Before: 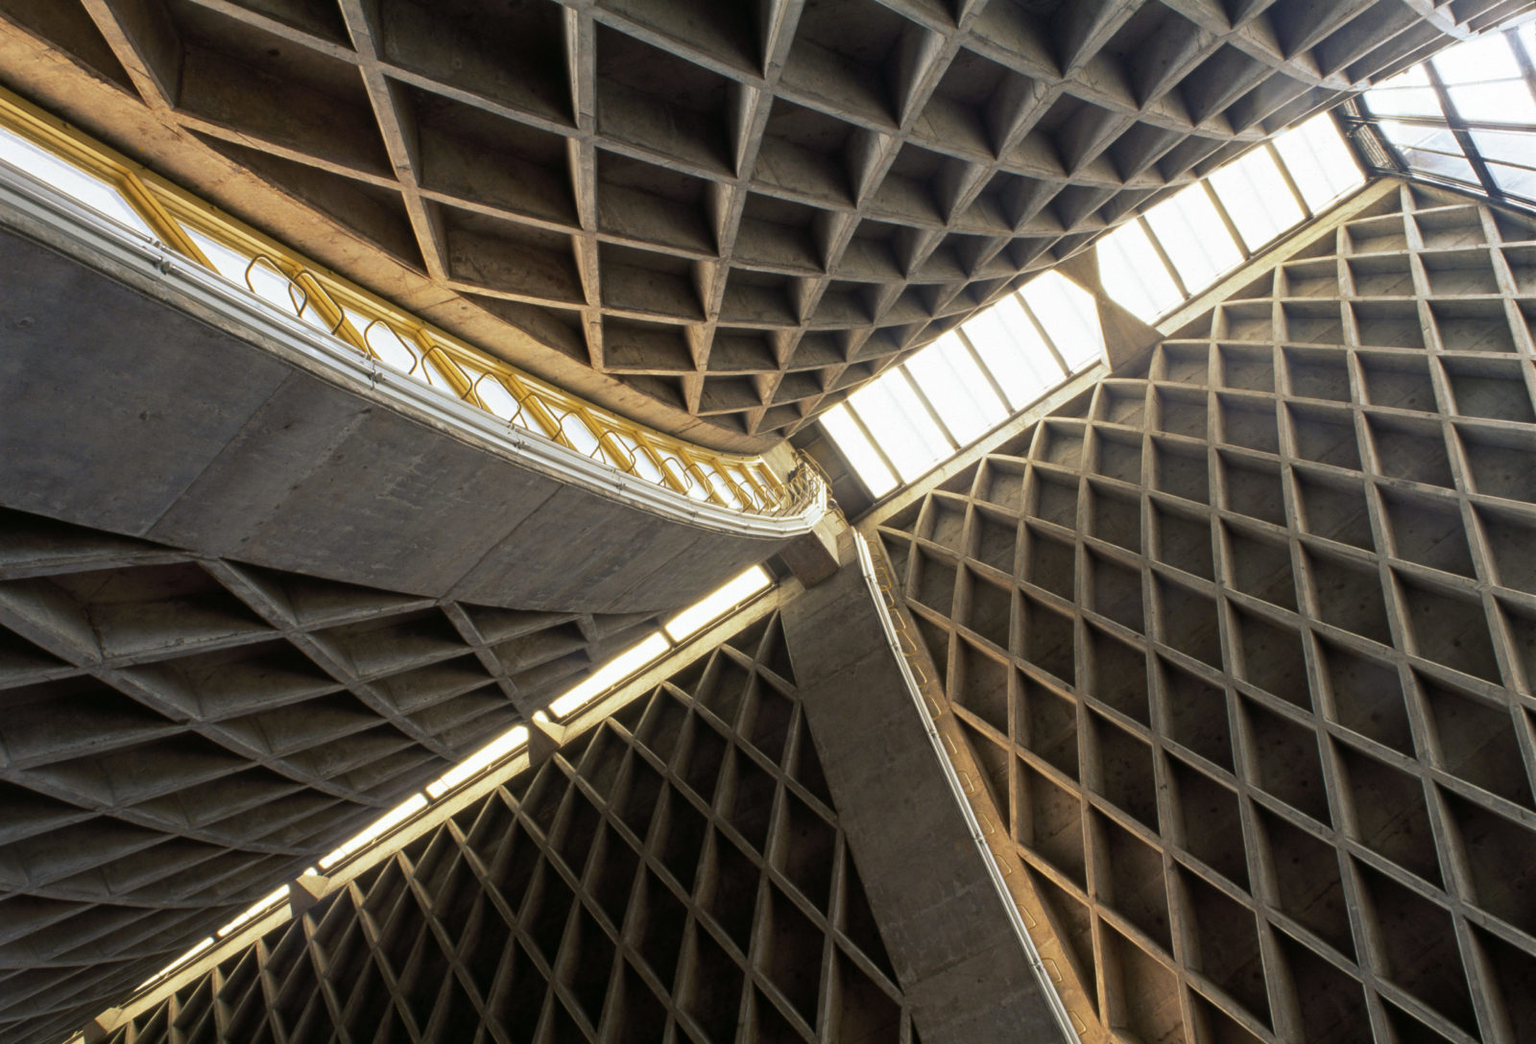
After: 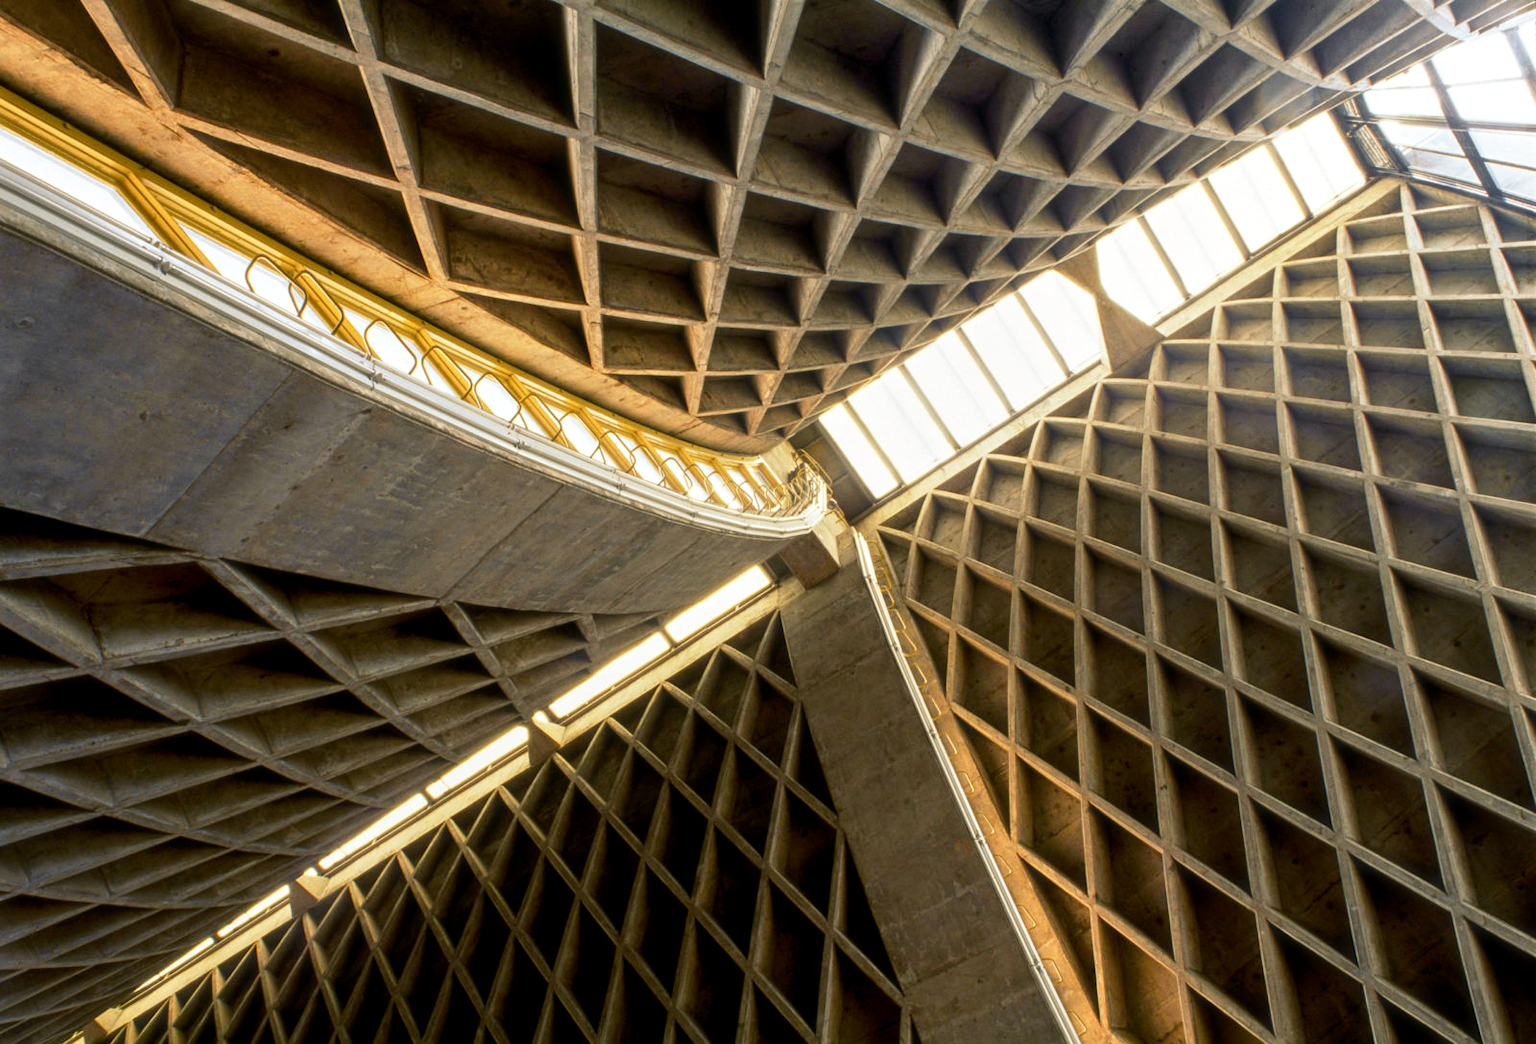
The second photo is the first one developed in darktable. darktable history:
haze removal: strength -0.1, adaptive false
color balance rgb: perceptual saturation grading › global saturation 20%, perceptual saturation grading › highlights -25%, perceptual saturation grading › shadows 25%, global vibrance 50%
local contrast: on, module defaults
tone curve: curves: ch0 [(0, 0) (0.765, 0.816) (1, 1)]; ch1 [(0, 0) (0.425, 0.464) (0.5, 0.5) (0.531, 0.522) (0.588, 0.575) (0.994, 0.939)]; ch2 [(0, 0) (0.398, 0.435) (0.455, 0.481) (0.501, 0.504) (0.529, 0.544) (0.584, 0.585) (1, 0.911)], color space Lab, independent channels
